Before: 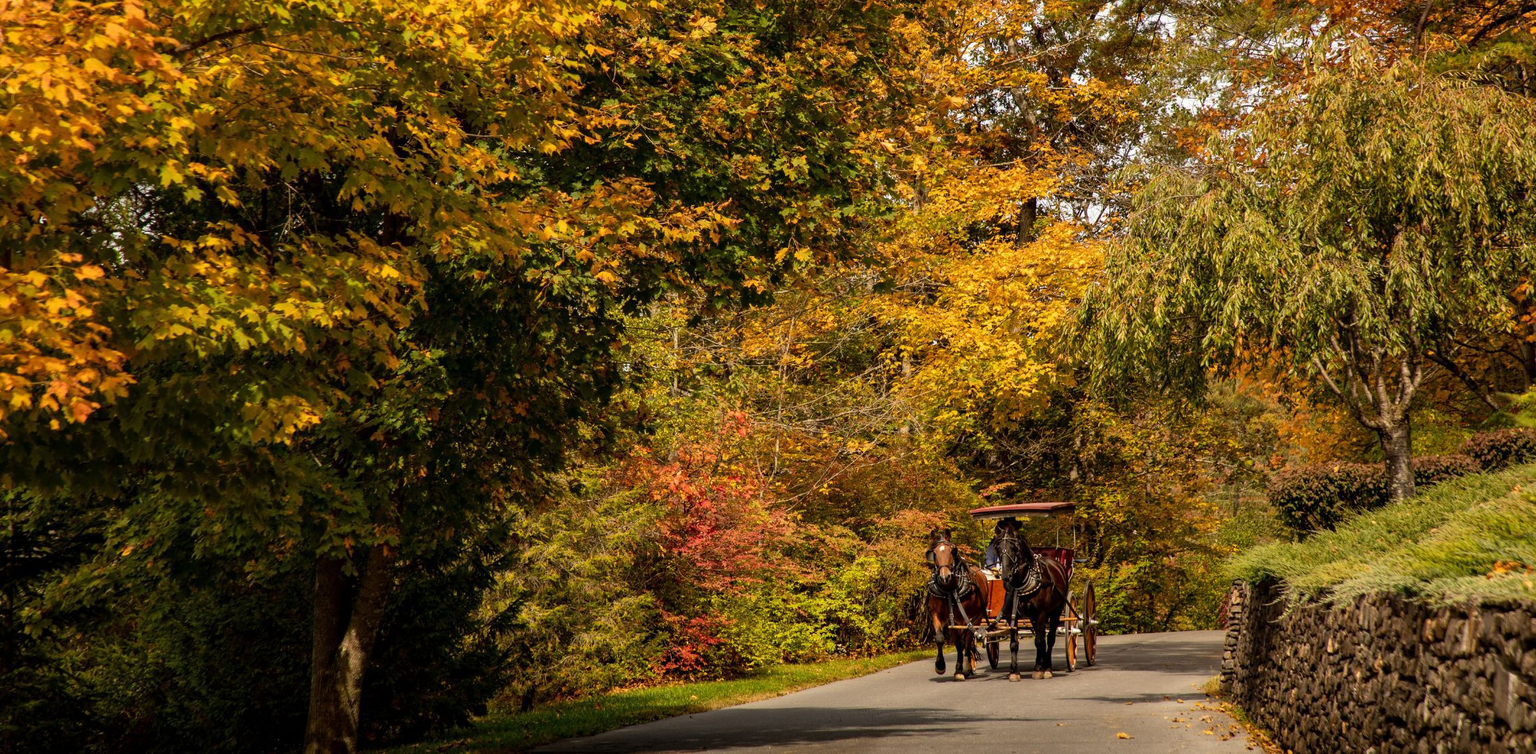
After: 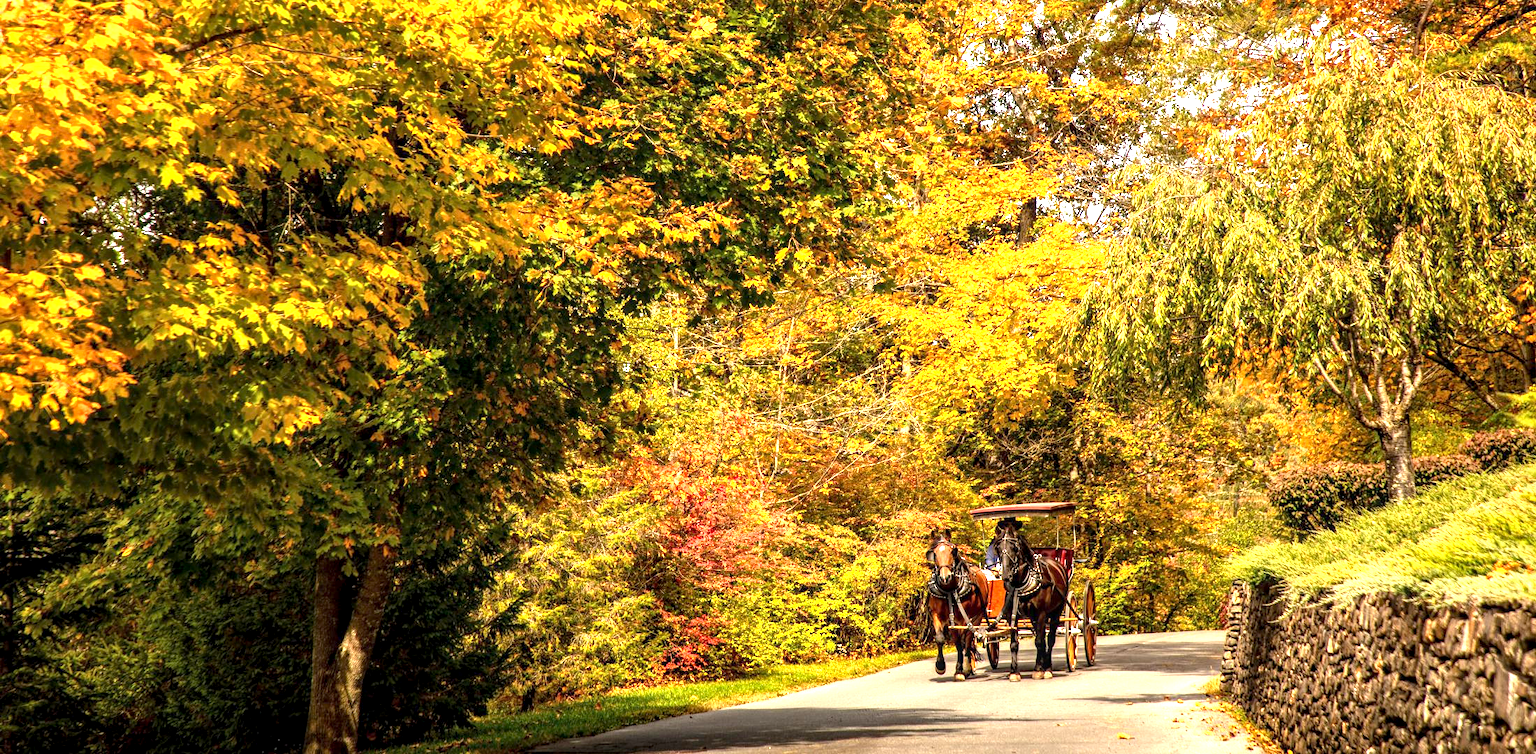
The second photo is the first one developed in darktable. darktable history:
local contrast: on, module defaults
exposure: black level correction 0.001, exposure 1.719 EV, compensate exposure bias true, compensate highlight preservation false
